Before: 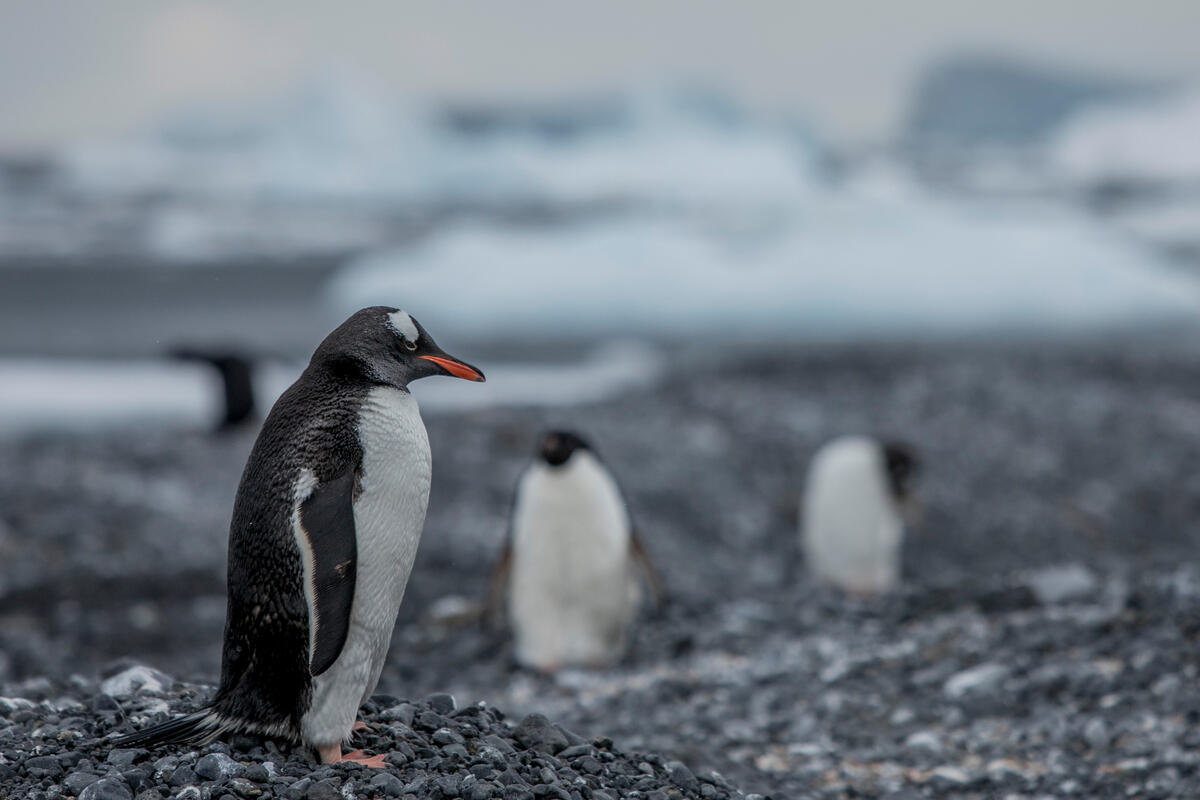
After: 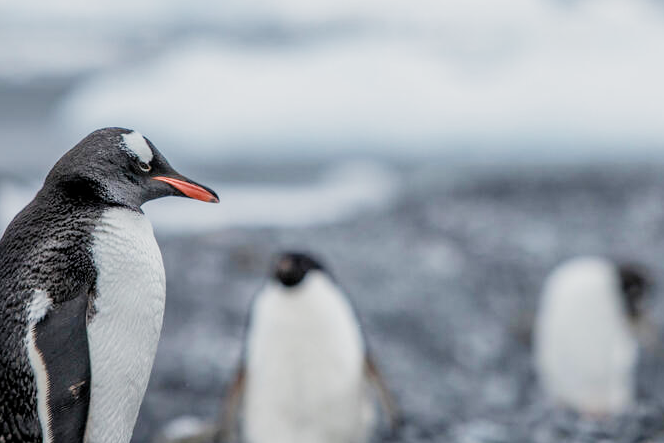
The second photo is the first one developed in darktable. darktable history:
crop and rotate: left 22.238%, top 22.49%, right 22.362%, bottom 22.047%
exposure: black level correction 0, exposure 1.179 EV, compensate highlight preservation false
filmic rgb: middle gray luminance 18.28%, black relative exposure -11.13 EV, white relative exposure 3.73 EV, target black luminance 0%, hardness 5.82, latitude 56.87%, contrast 0.965, shadows ↔ highlights balance 49.22%, color science v5 (2021), contrast in shadows safe, contrast in highlights safe
